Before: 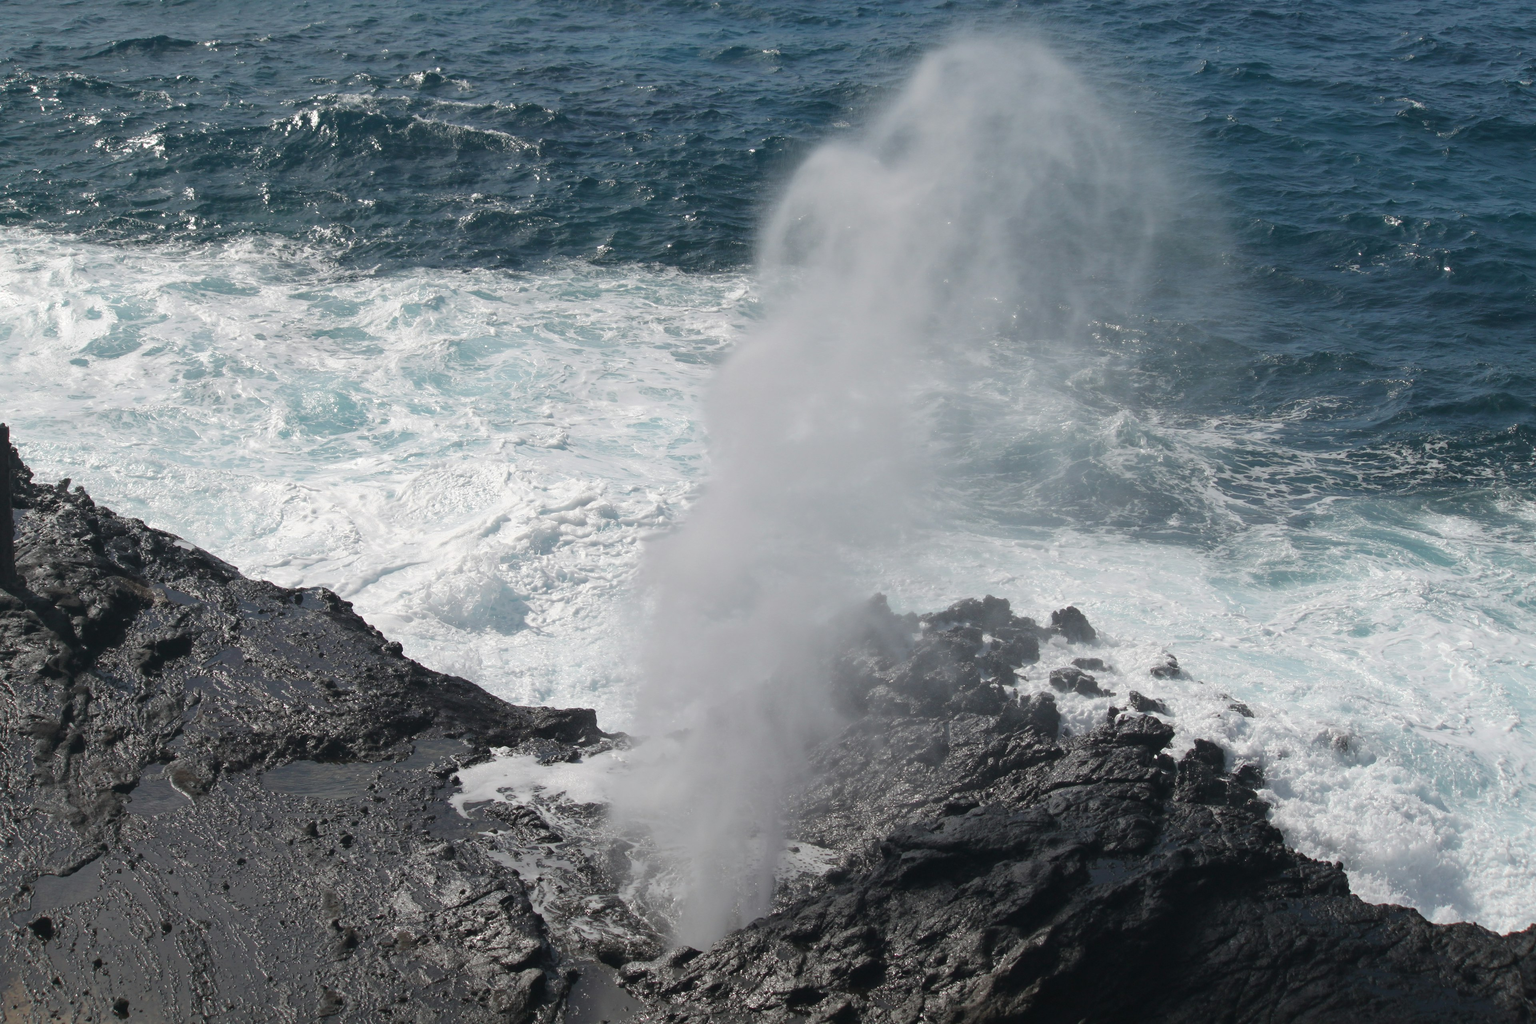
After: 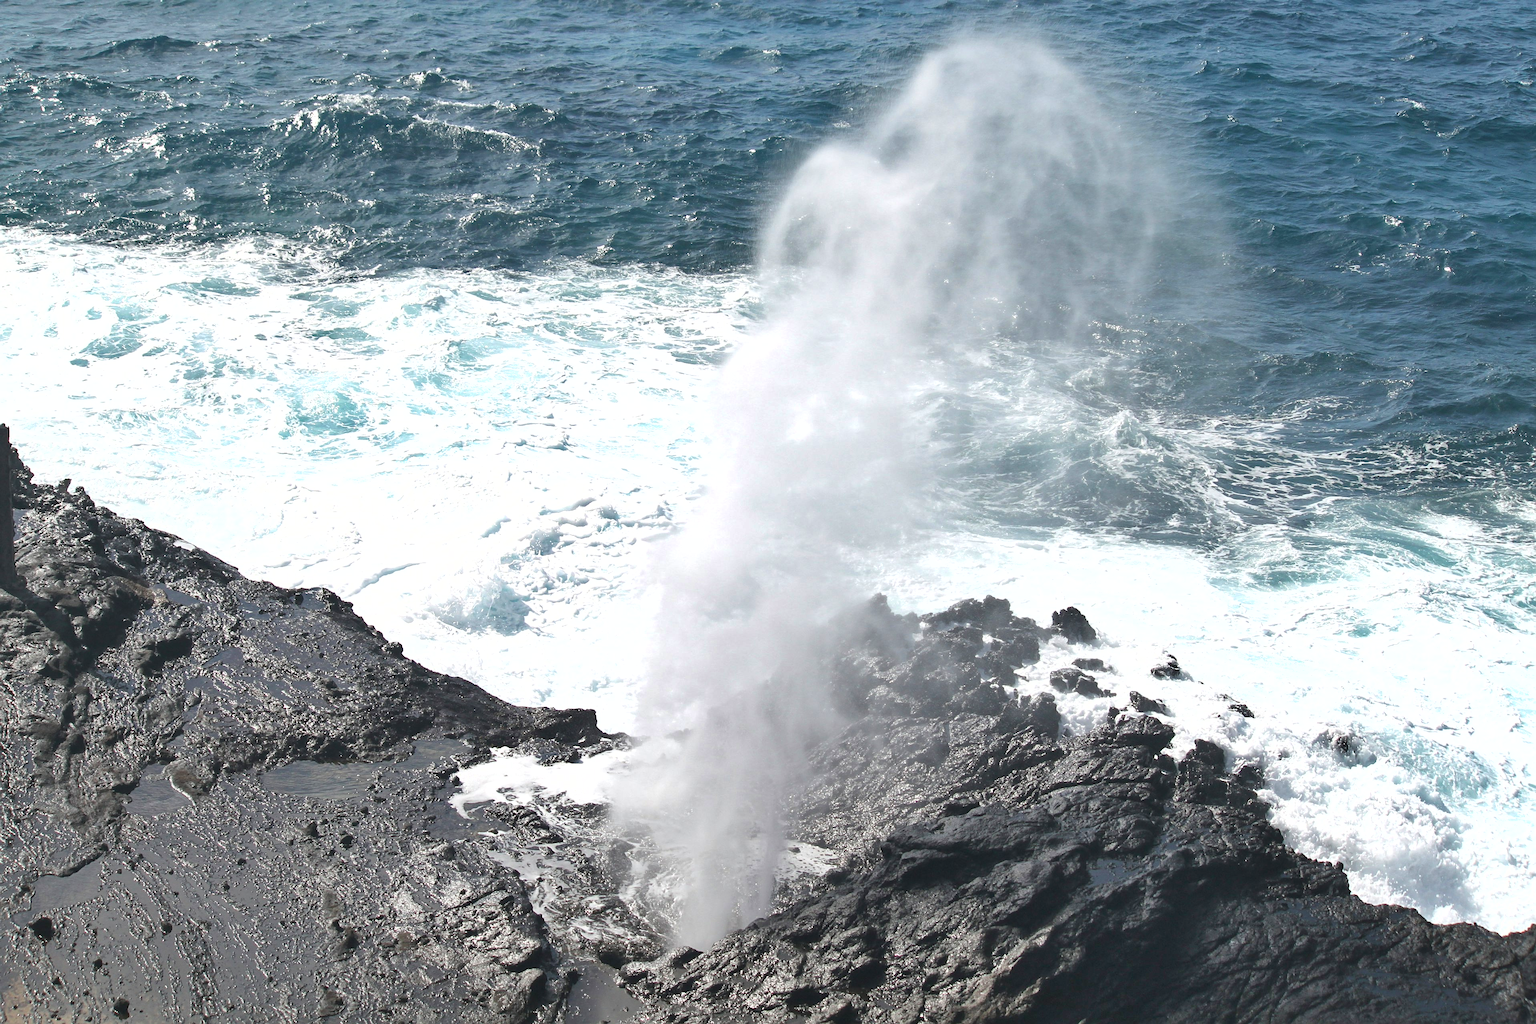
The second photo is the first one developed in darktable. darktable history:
sharpen: on, module defaults
shadows and highlights: soften with gaussian
exposure: black level correction 0, exposure 1.001 EV, compensate highlight preservation false
